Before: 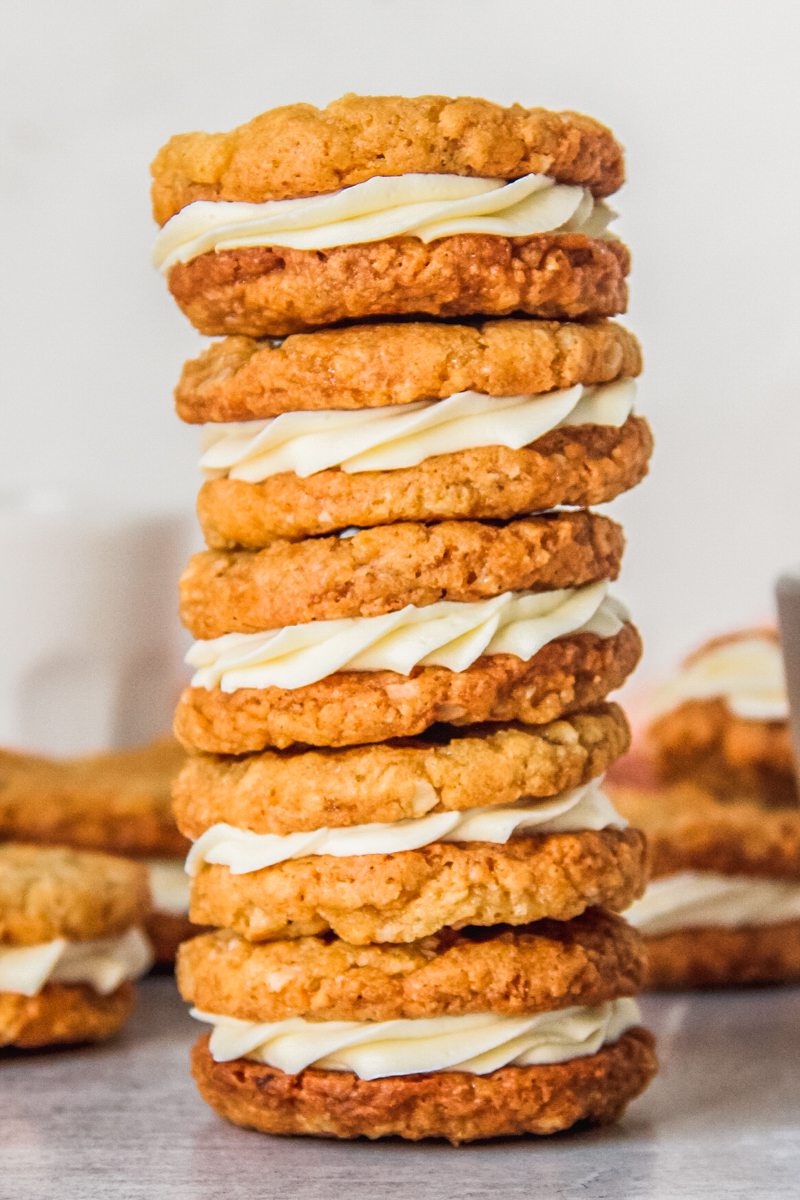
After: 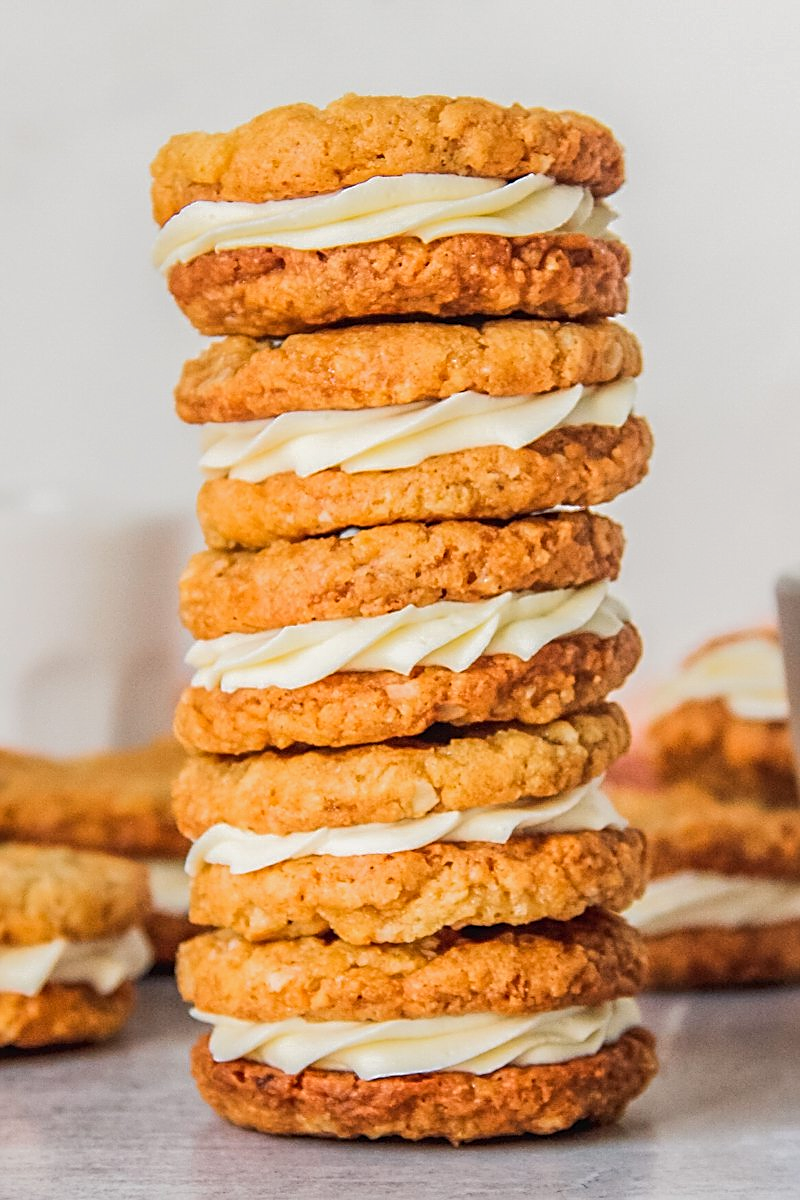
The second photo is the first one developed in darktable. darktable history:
base curve: curves: ch0 [(0, 0) (0.235, 0.266) (0.503, 0.496) (0.786, 0.72) (1, 1)]
sharpen: on, module defaults
